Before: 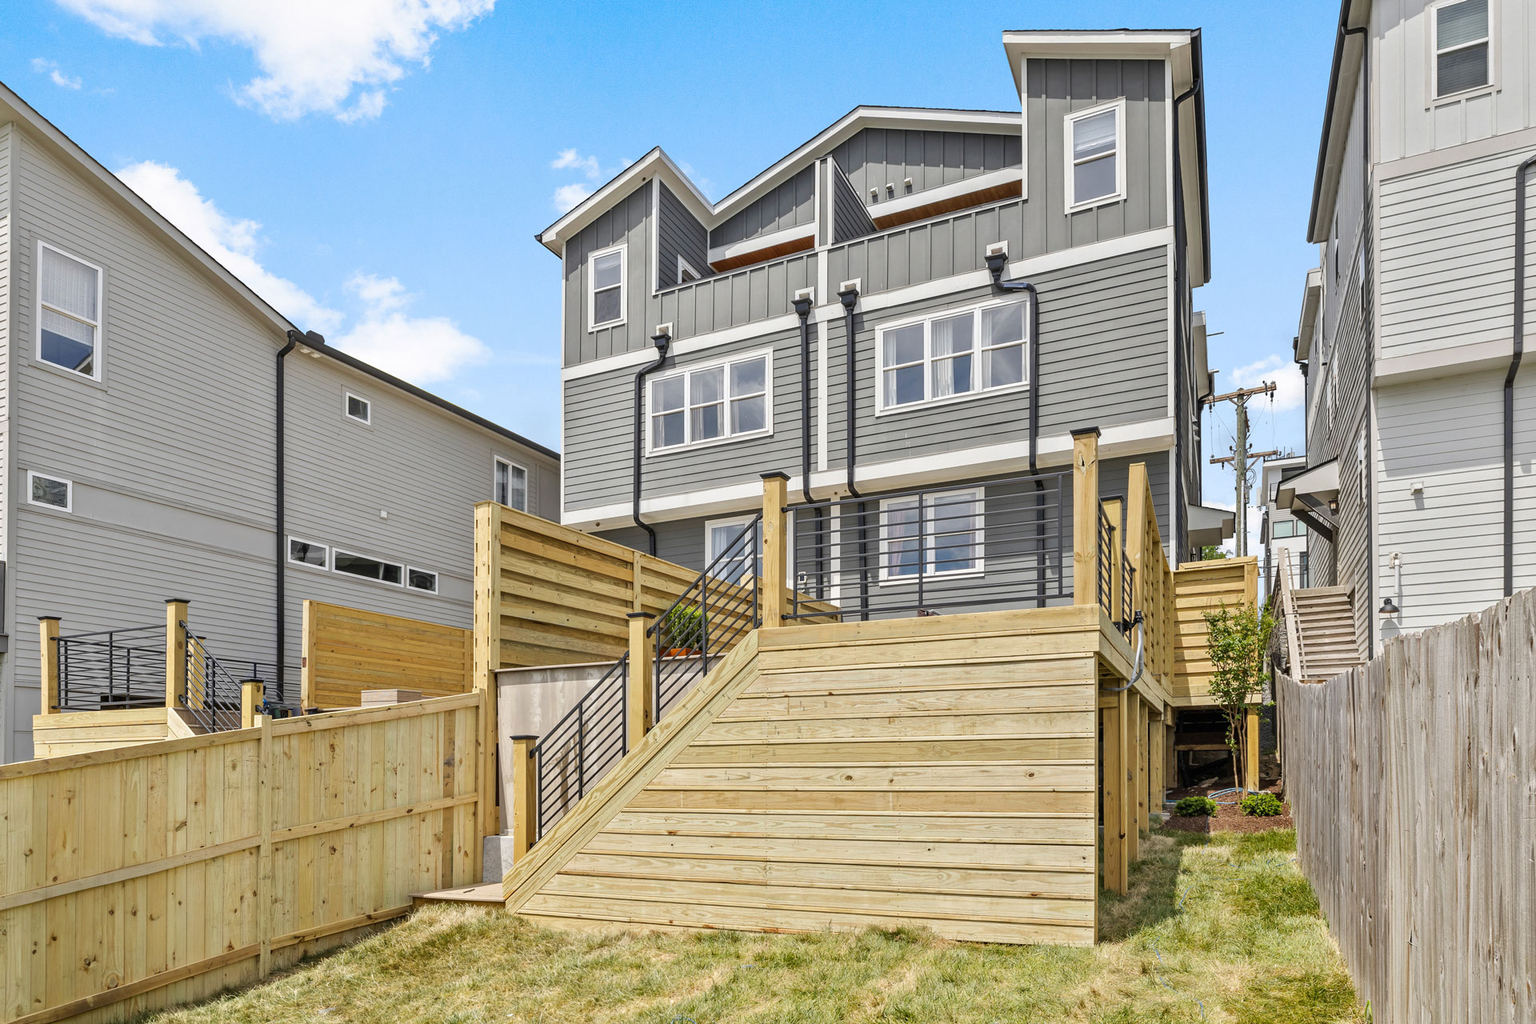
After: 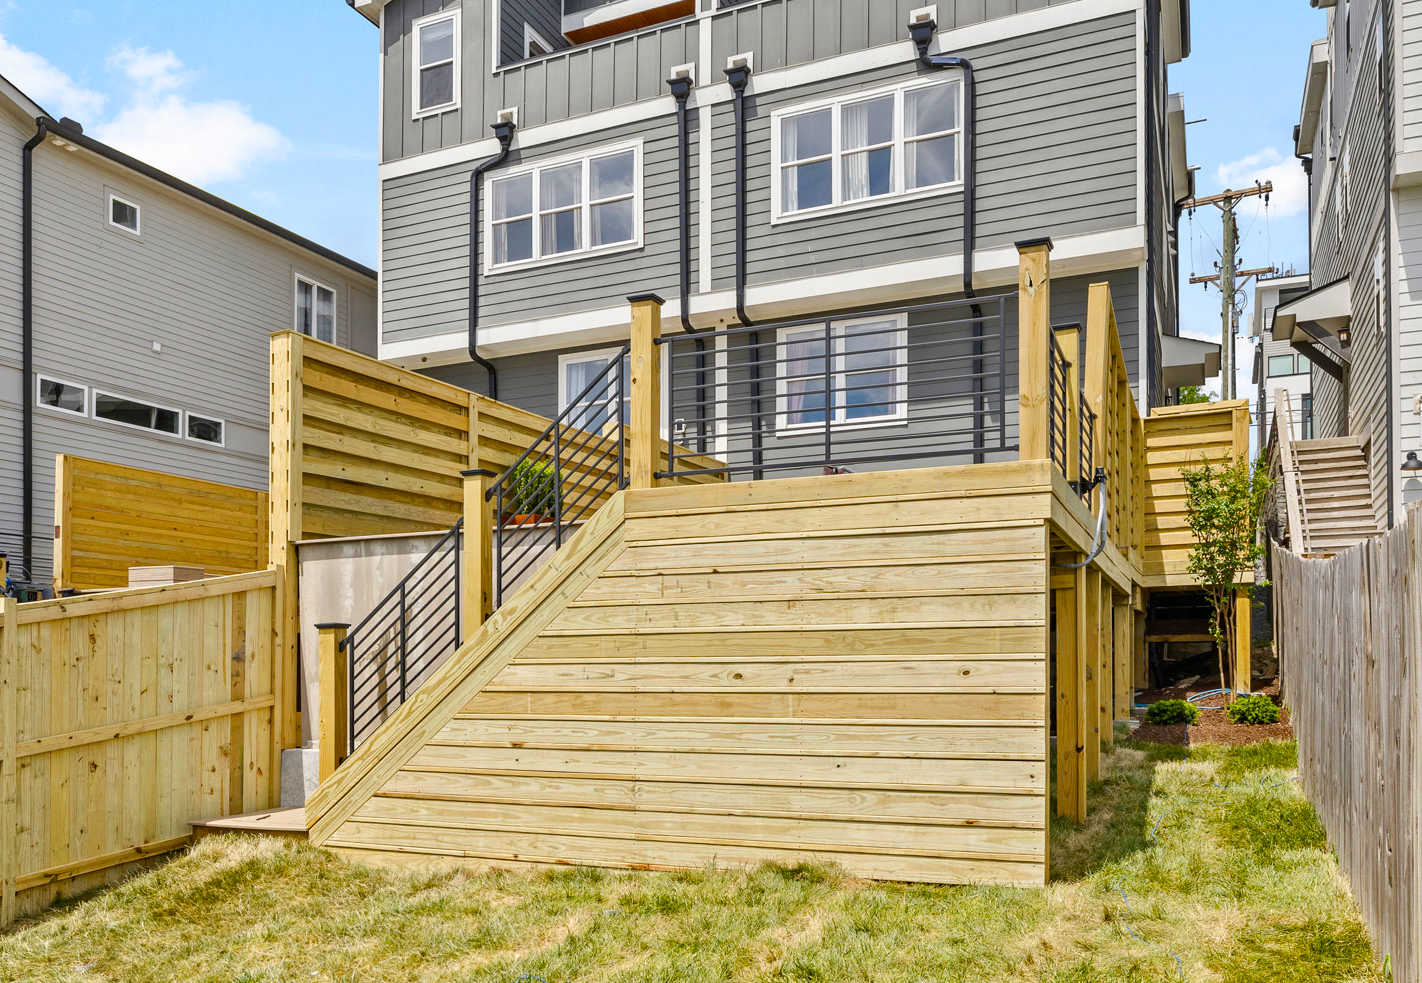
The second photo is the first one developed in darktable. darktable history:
crop: left 16.823%, top 23.179%, right 9.112%
contrast brightness saturation: contrast 0.073
color balance rgb: linear chroma grading › global chroma 14.463%, perceptual saturation grading › global saturation 15.71%, perceptual saturation grading › highlights -19.336%, perceptual saturation grading › shadows 19.687%
